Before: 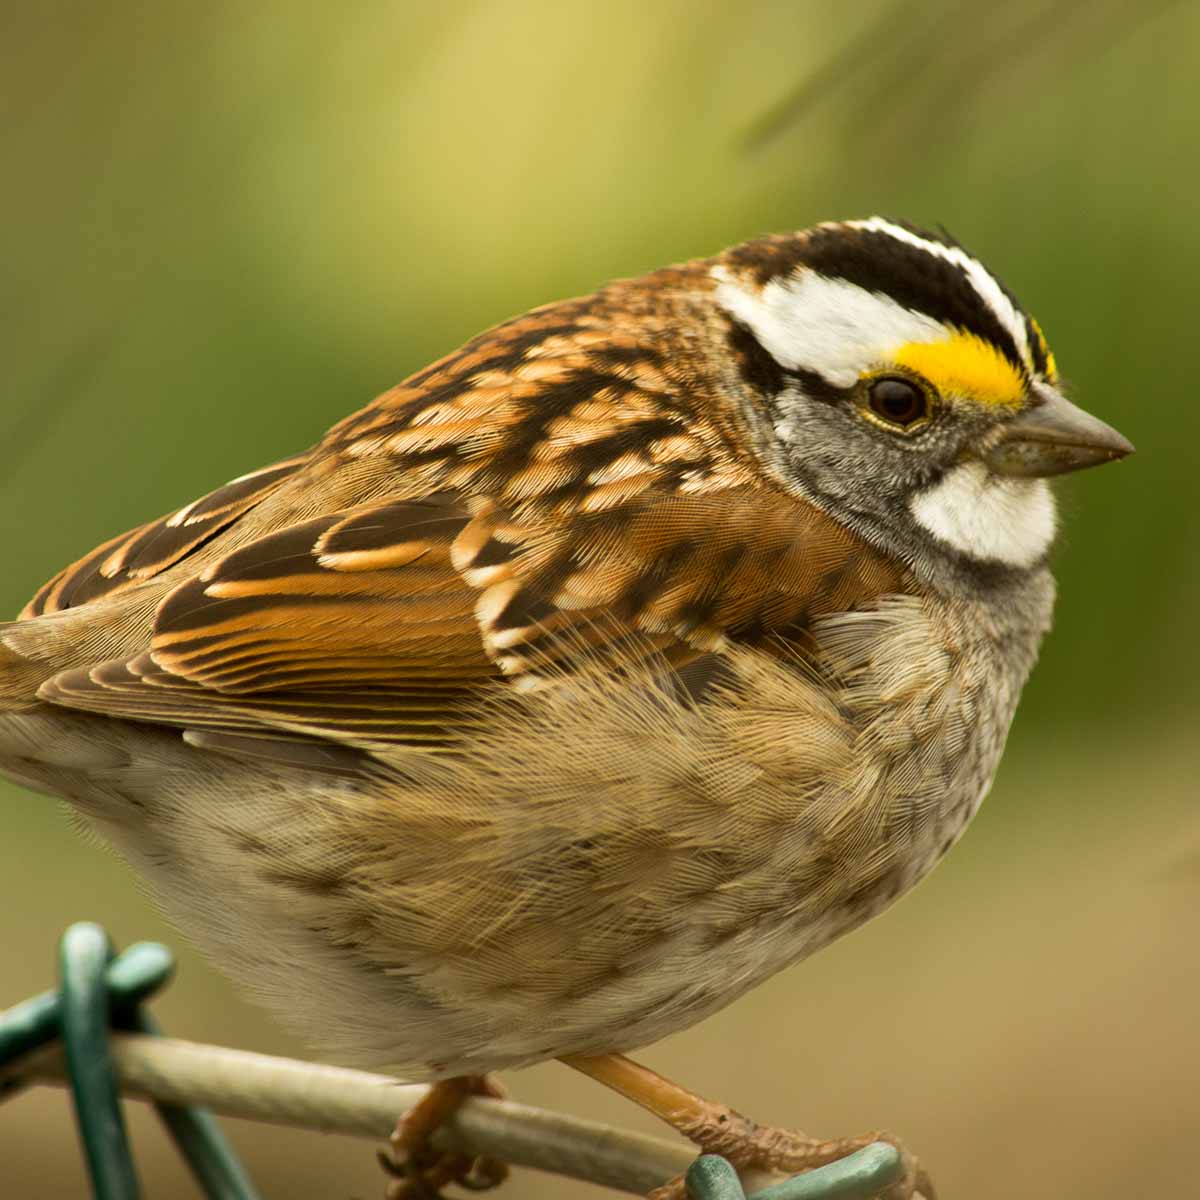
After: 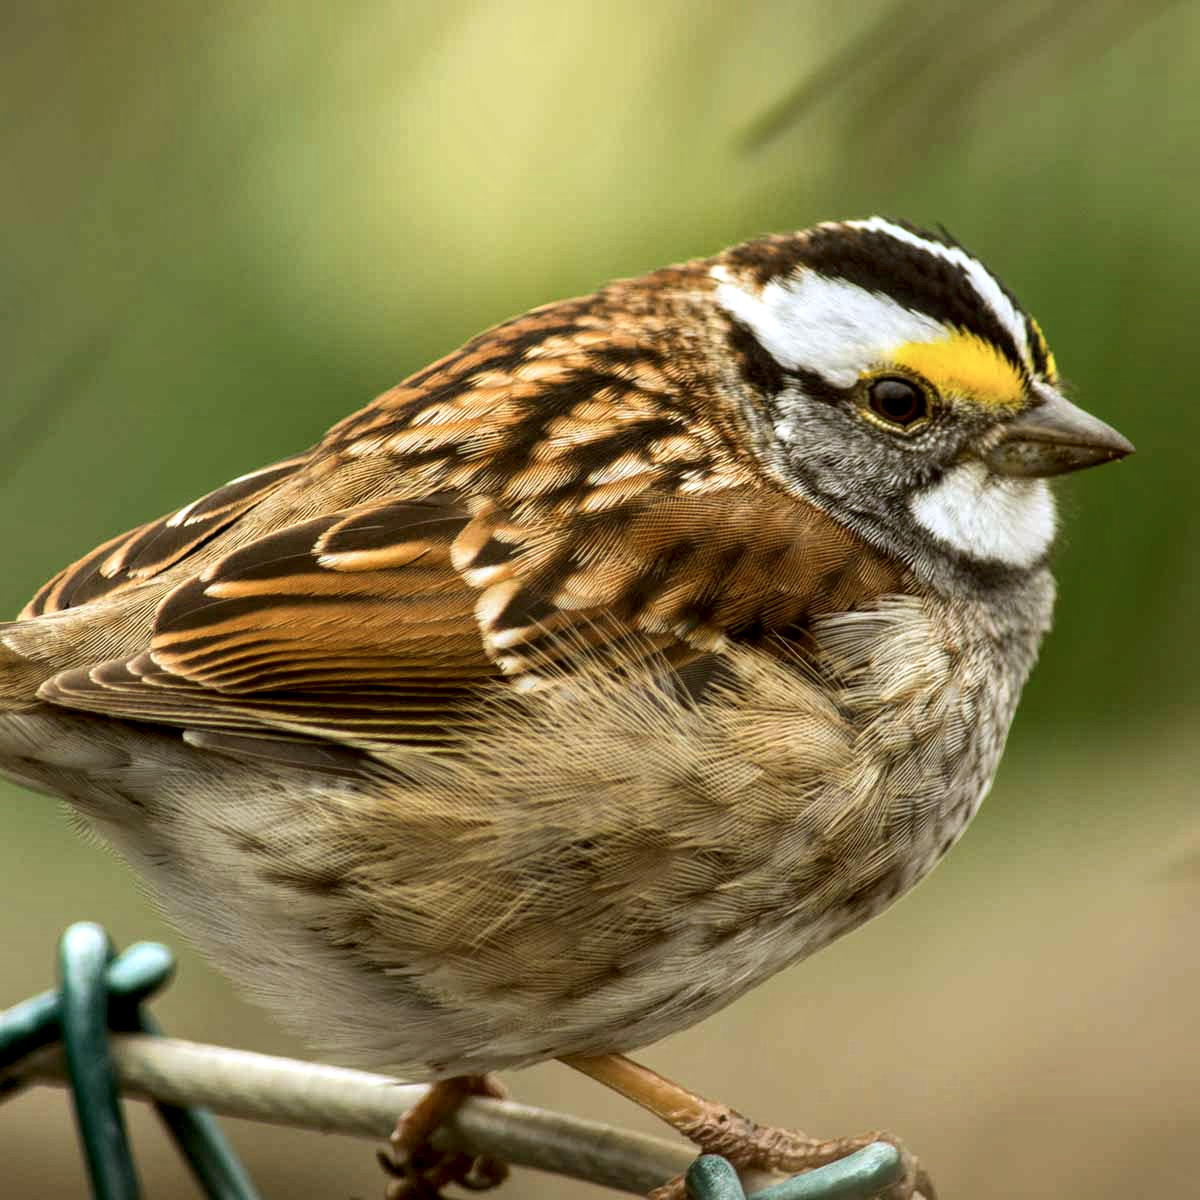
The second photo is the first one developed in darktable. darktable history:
color calibration: illuminant as shot in camera, x 0.37, y 0.382, temperature 4313.32 K
local contrast: detail 150%
